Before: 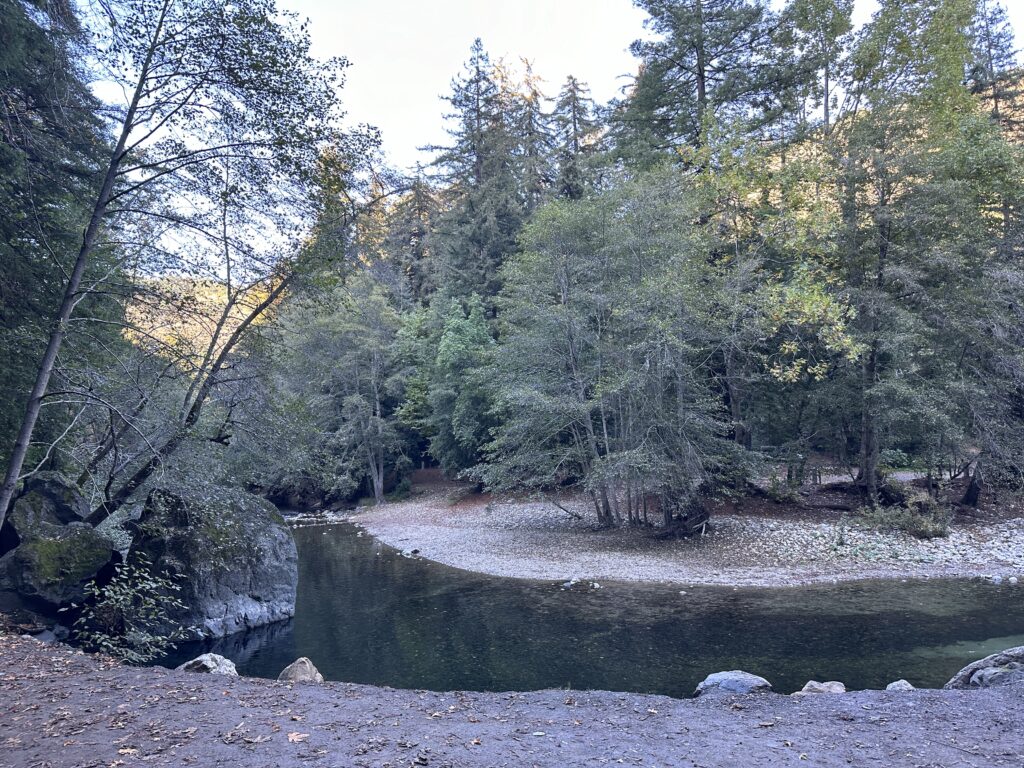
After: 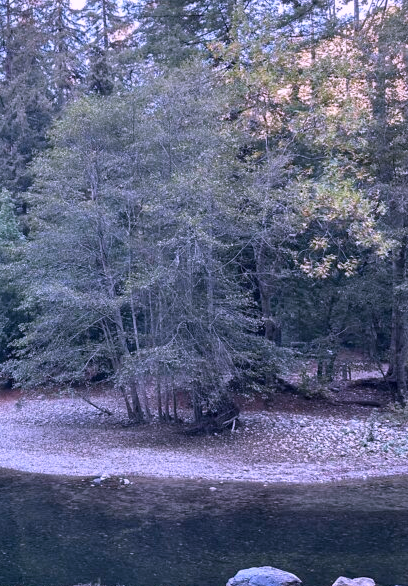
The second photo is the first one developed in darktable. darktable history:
crop: left 45.915%, top 13.588%, right 14.232%, bottom 10.048%
color correction: highlights a* 15.18, highlights b* -25.45
